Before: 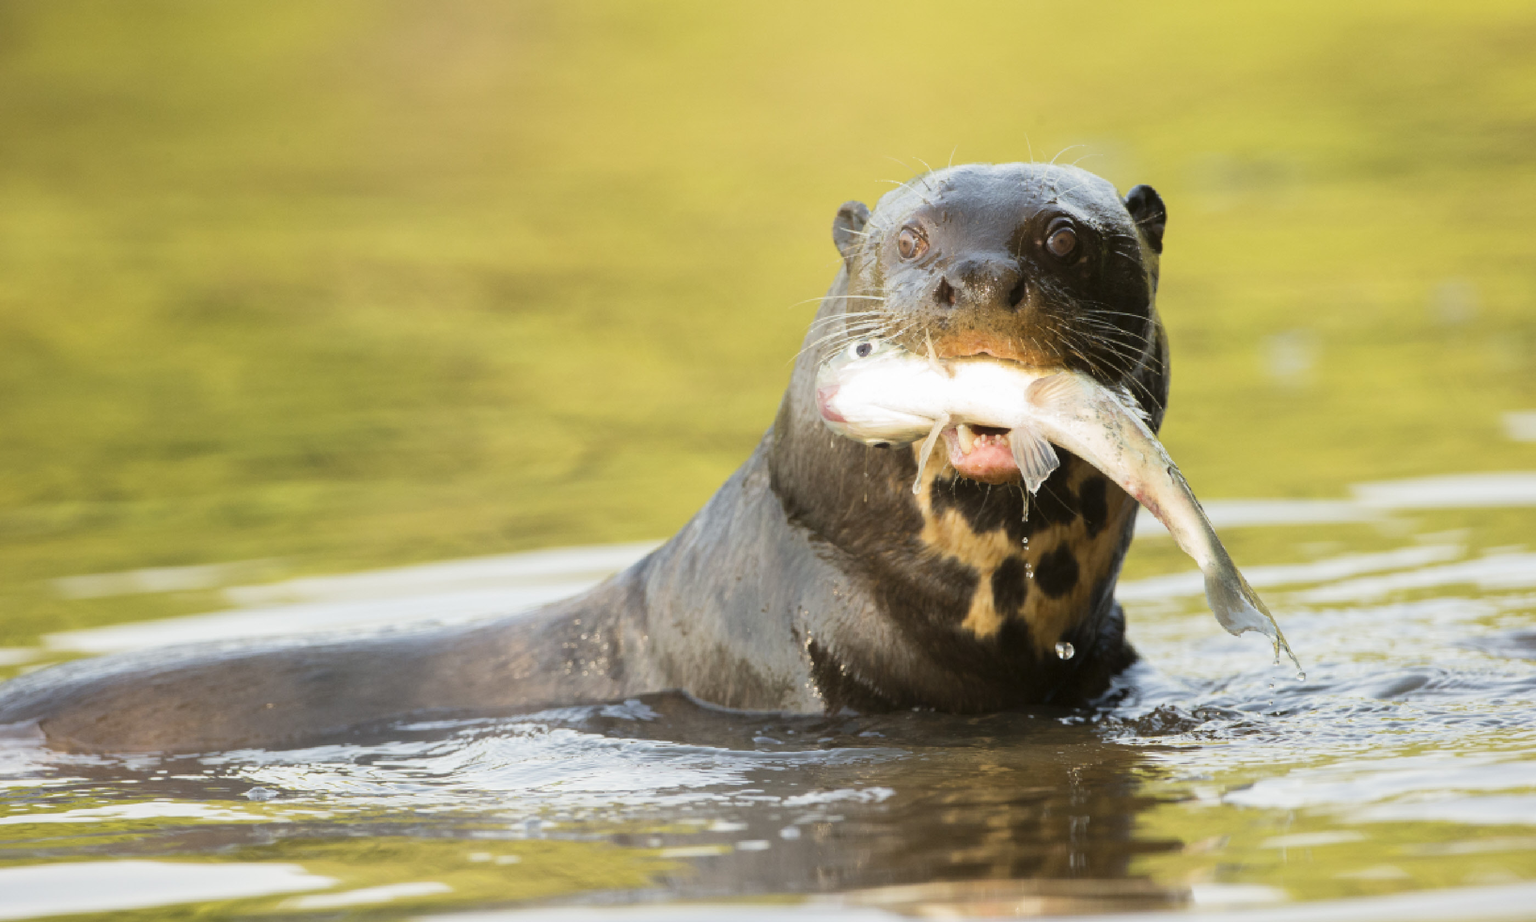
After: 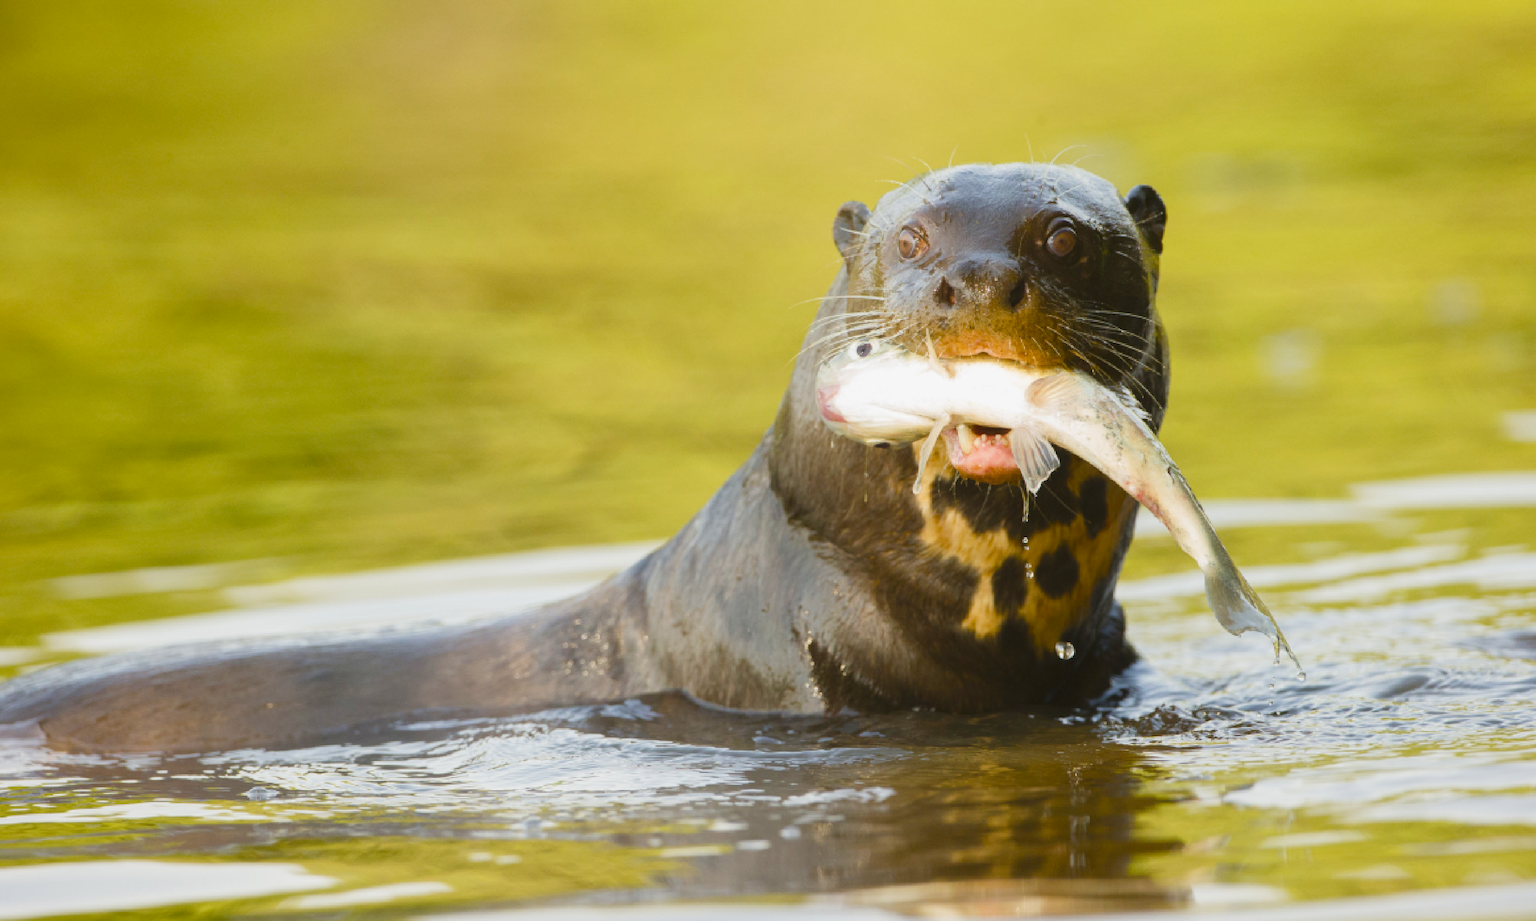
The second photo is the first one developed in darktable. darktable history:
color balance rgb: global offset › luminance 0.483%, perceptual saturation grading › global saturation 0.856%, perceptual saturation grading › mid-tones 6.113%, perceptual saturation grading › shadows 71.599%, perceptual brilliance grading › global brilliance 1.709%, perceptual brilliance grading › highlights -3.997%, global vibrance 20%
